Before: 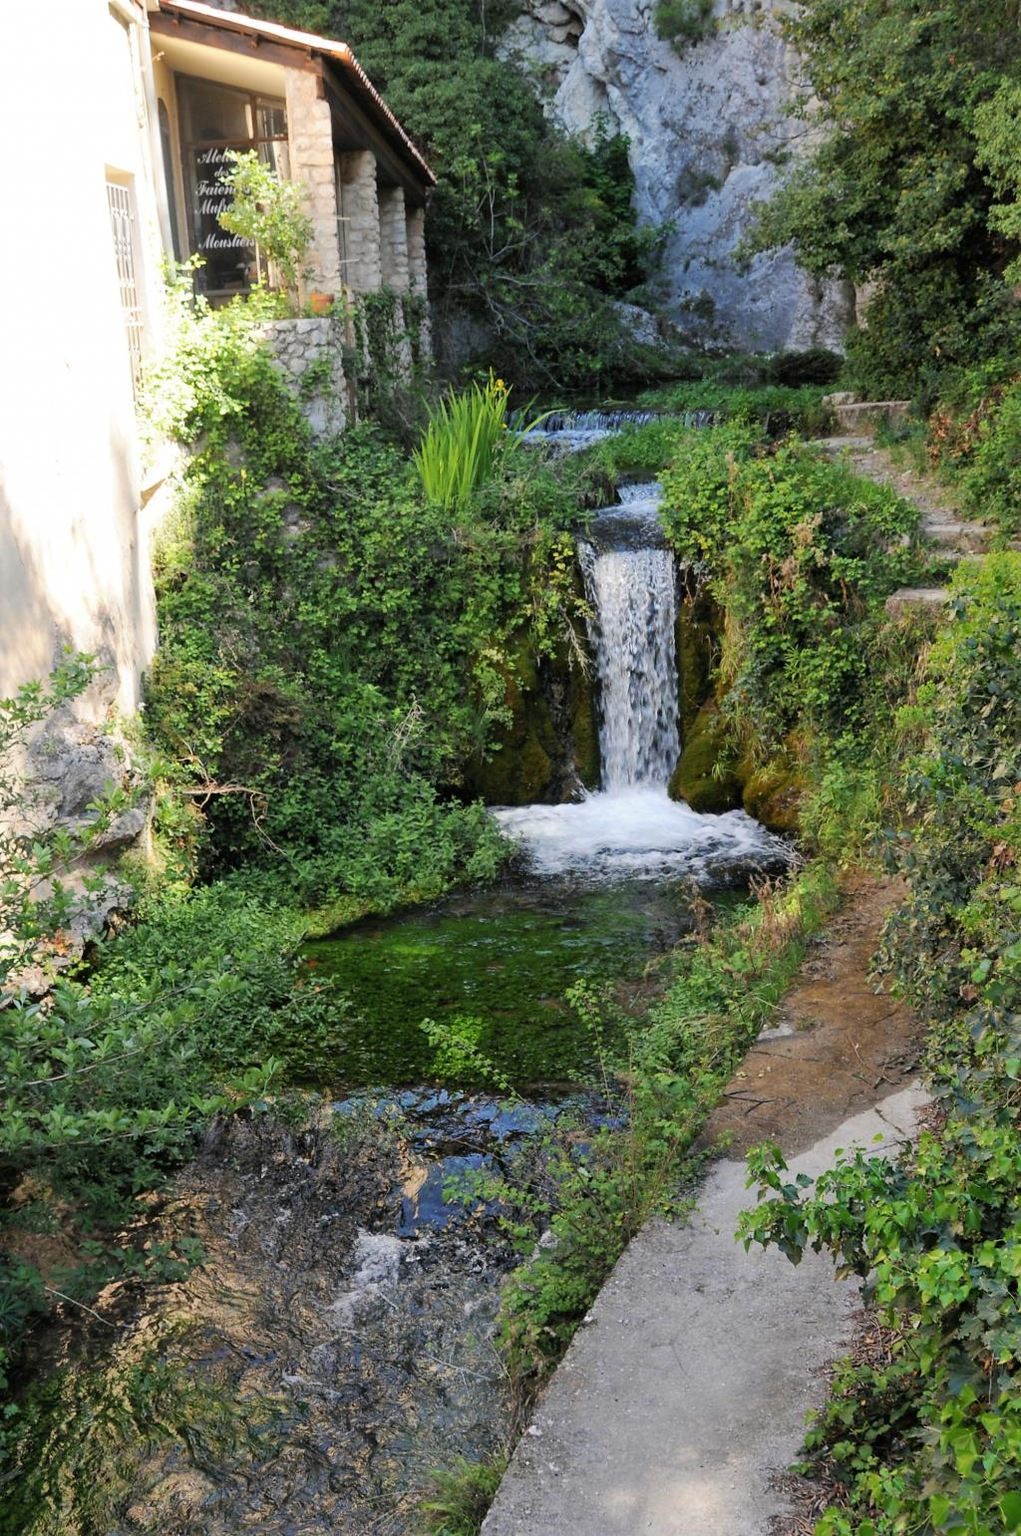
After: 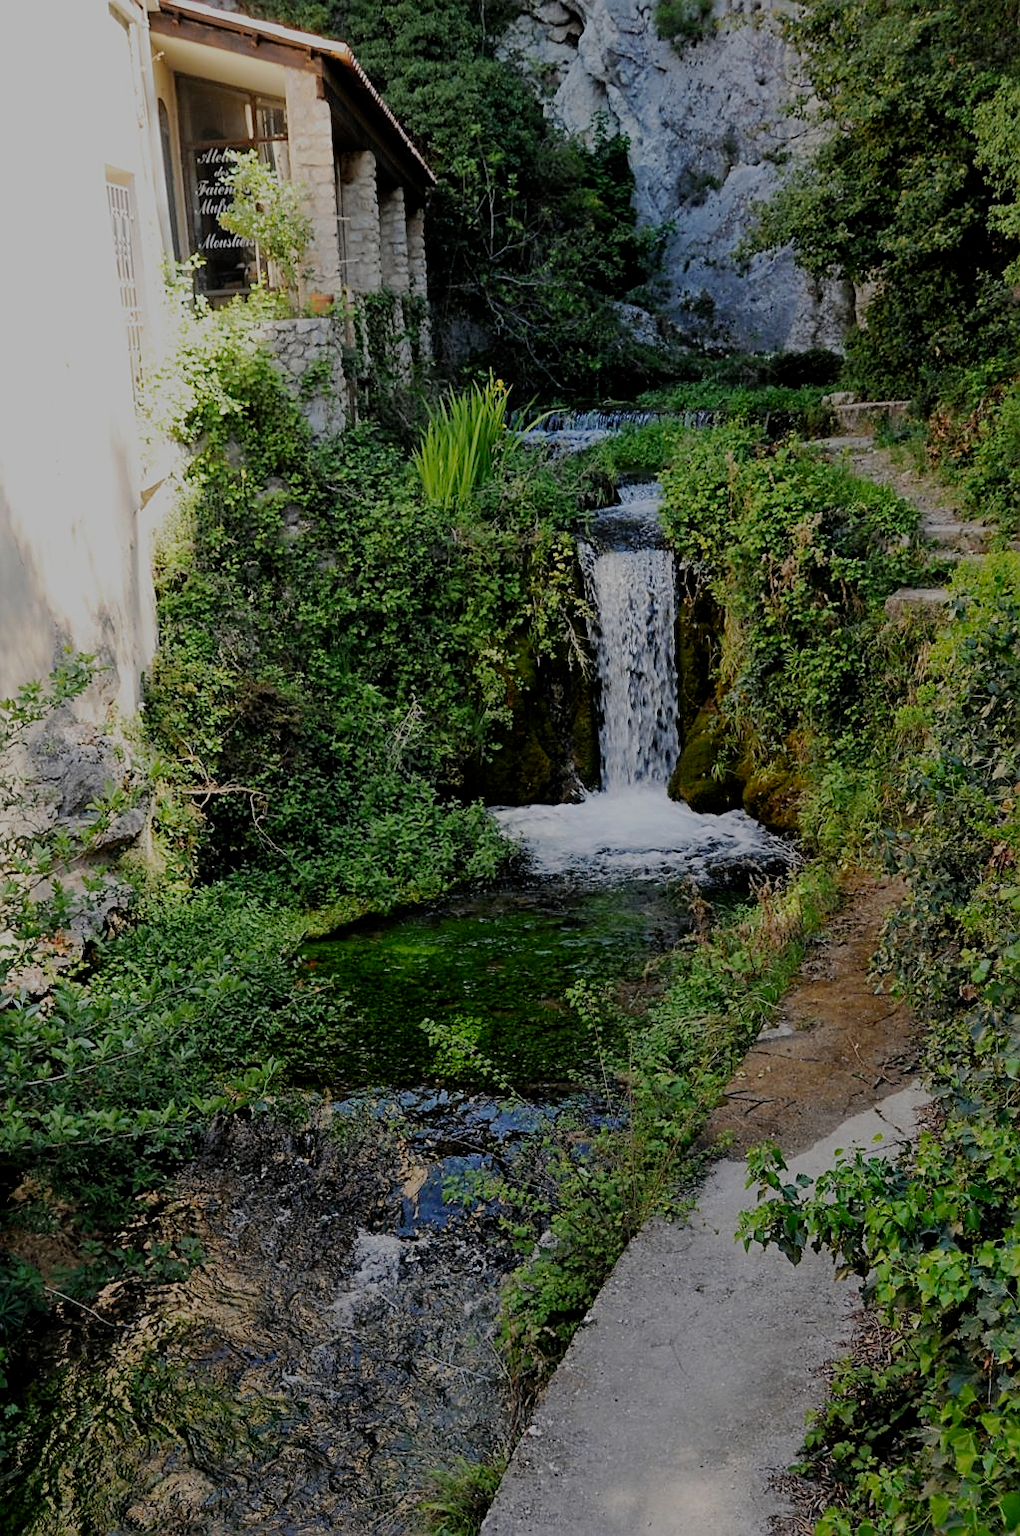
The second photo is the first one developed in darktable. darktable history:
filmic rgb: middle gray luminance 30%, black relative exposure -9 EV, white relative exposure 7 EV, threshold 6 EV, target black luminance 0%, hardness 2.94, latitude 2.04%, contrast 0.963, highlights saturation mix 5%, shadows ↔ highlights balance 12.16%, add noise in highlights 0, preserve chrominance no, color science v3 (2019), use custom middle-gray values true, iterations of high-quality reconstruction 0, contrast in highlights soft, enable highlight reconstruction true
sharpen: on, module defaults
